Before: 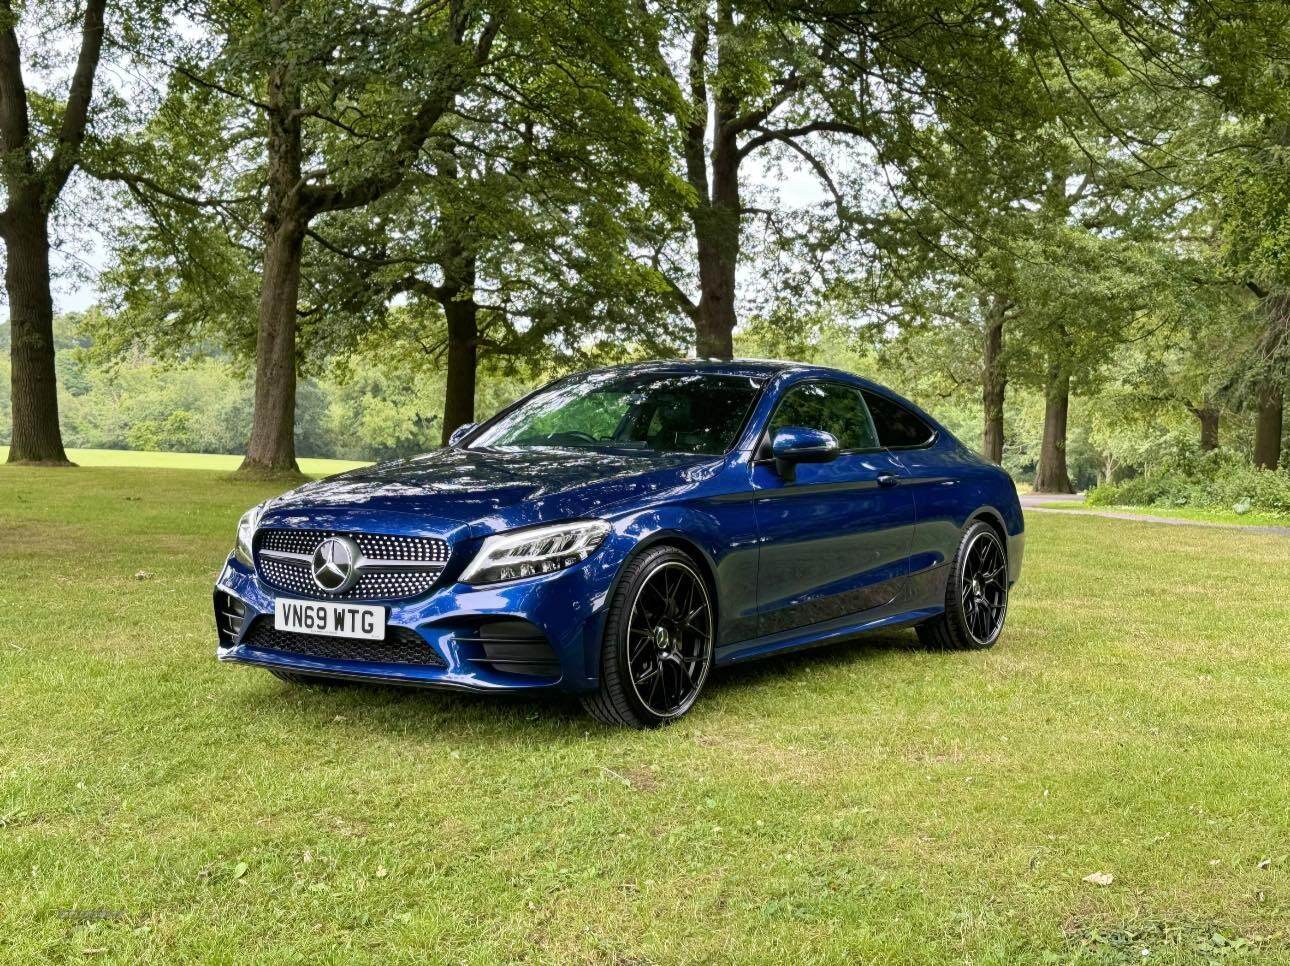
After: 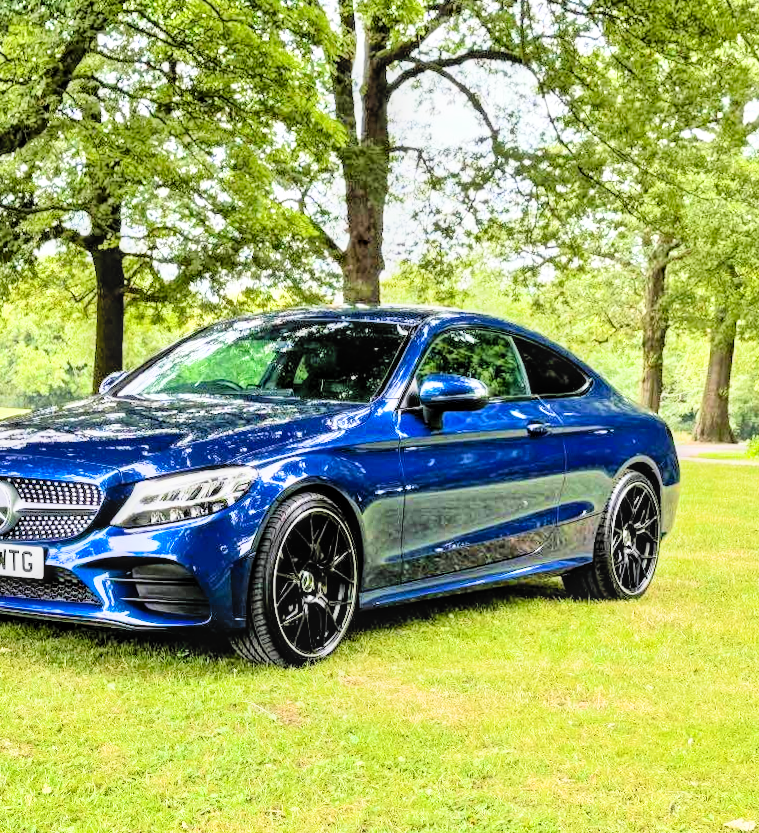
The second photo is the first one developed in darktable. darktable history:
tone equalizer: -8 EV 2 EV, -7 EV 2 EV, -6 EV 2 EV, -5 EV 2 EV, -4 EV 2 EV, -3 EV 1.5 EV, -2 EV 1 EV, -1 EV 0.5 EV
crop and rotate: left 22.918%, top 5.629%, right 14.711%, bottom 2.247%
contrast brightness saturation: contrast 0.24, brightness 0.26, saturation 0.39
local contrast: detail 130%
rotate and perspective: rotation 0.062°, lens shift (vertical) 0.115, lens shift (horizontal) -0.133, crop left 0.047, crop right 0.94, crop top 0.061, crop bottom 0.94
filmic rgb: black relative exposure -5 EV, white relative exposure 3.5 EV, hardness 3.19, contrast 1.4, highlights saturation mix -50%
